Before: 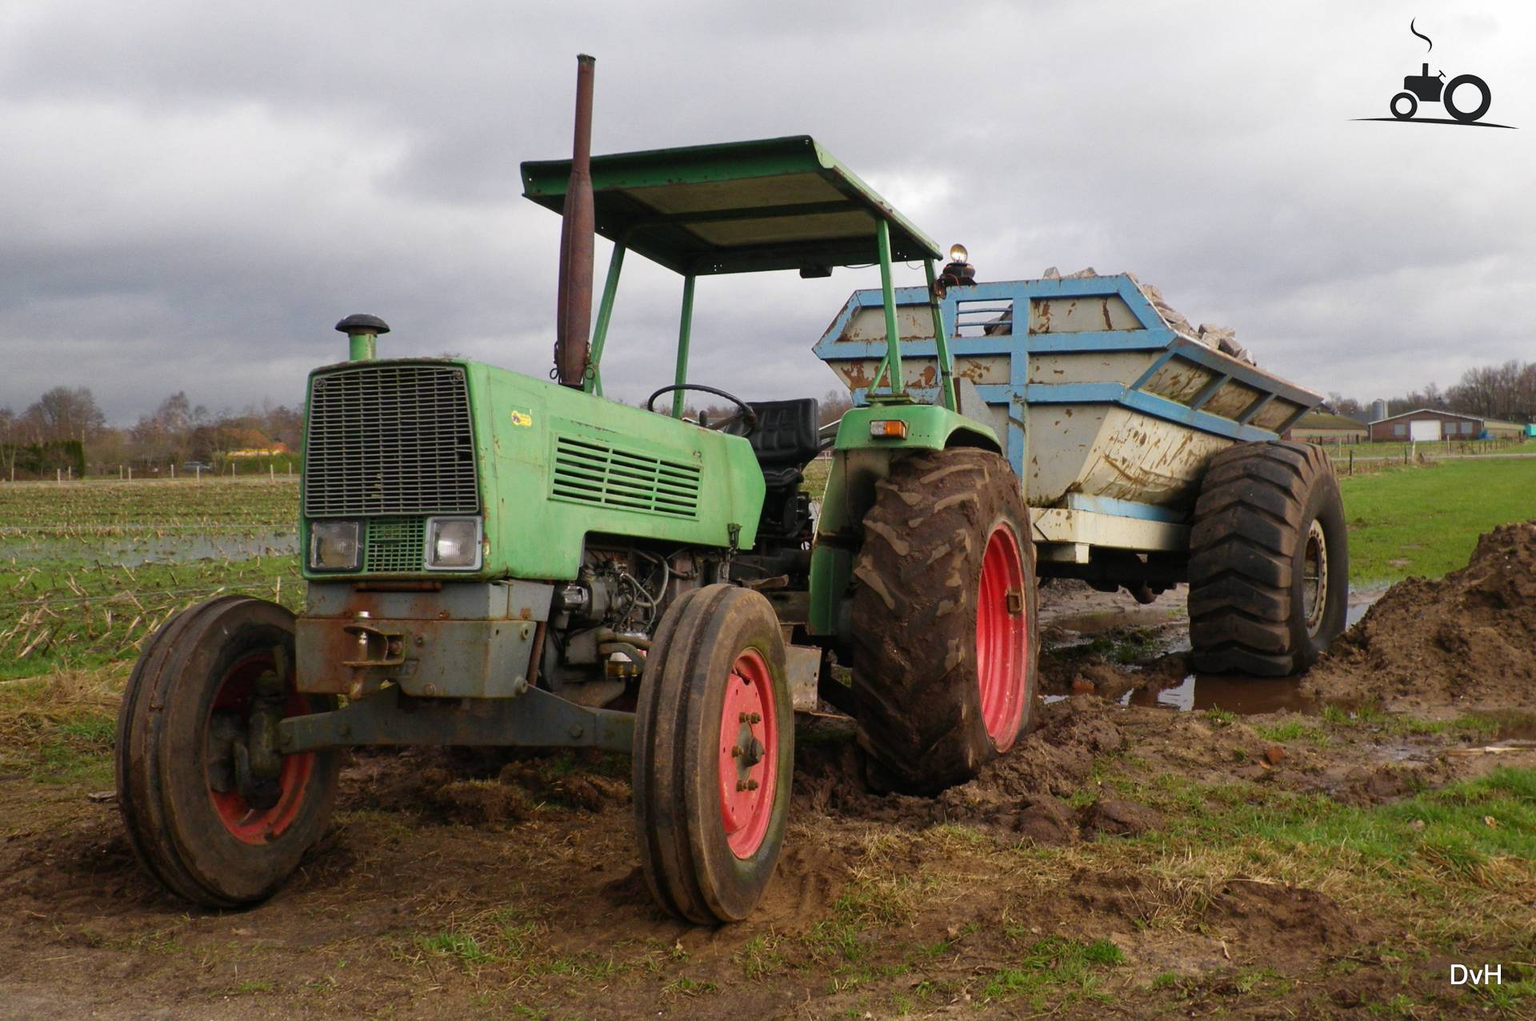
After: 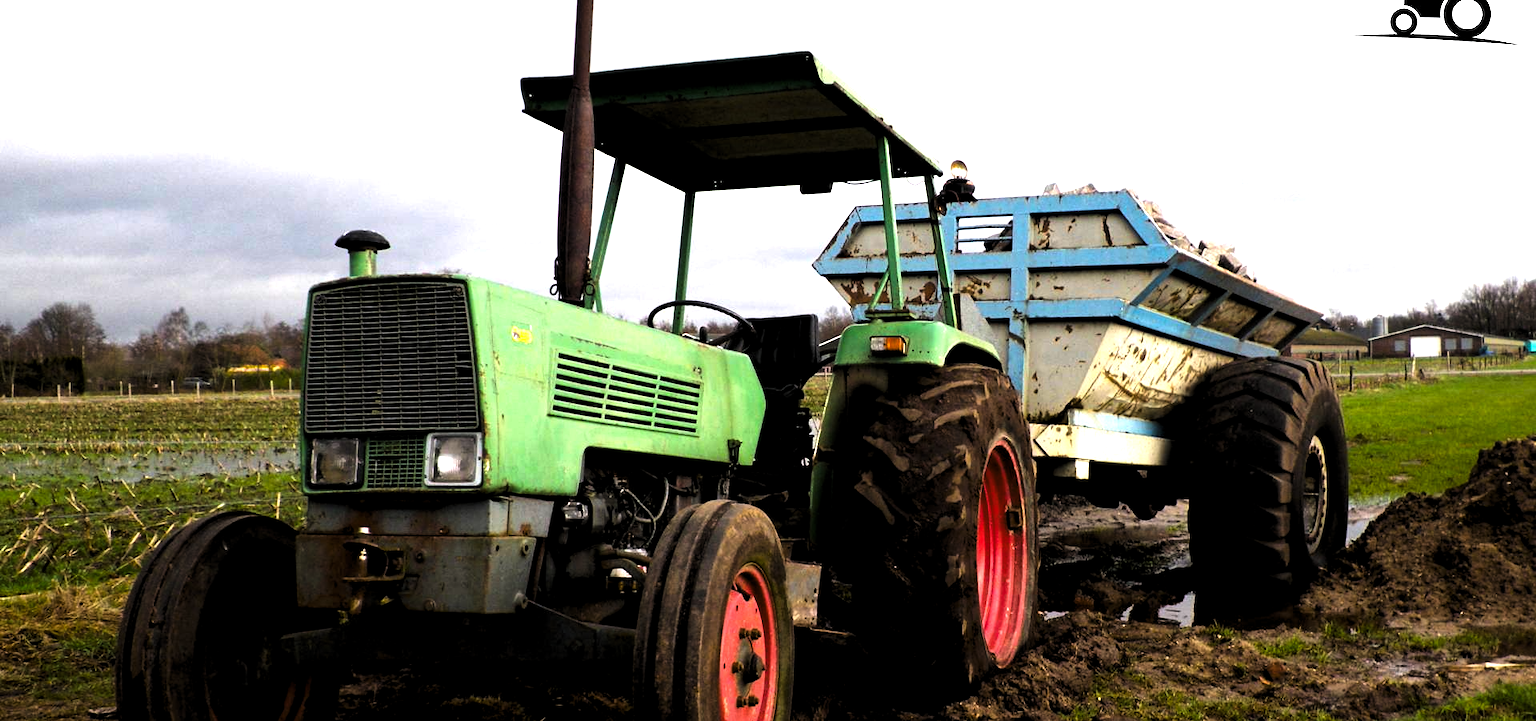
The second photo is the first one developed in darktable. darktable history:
levels: levels [0.129, 0.519, 0.867]
color balance rgb: perceptual saturation grading › global saturation 20%, global vibrance 20%
tone equalizer: -8 EV -0.75 EV, -7 EV -0.7 EV, -6 EV -0.6 EV, -5 EV -0.4 EV, -3 EV 0.4 EV, -2 EV 0.6 EV, -1 EV 0.7 EV, +0 EV 0.75 EV, edges refinement/feathering 500, mask exposure compensation -1.57 EV, preserve details no
crop and rotate: top 8.293%, bottom 20.996%
